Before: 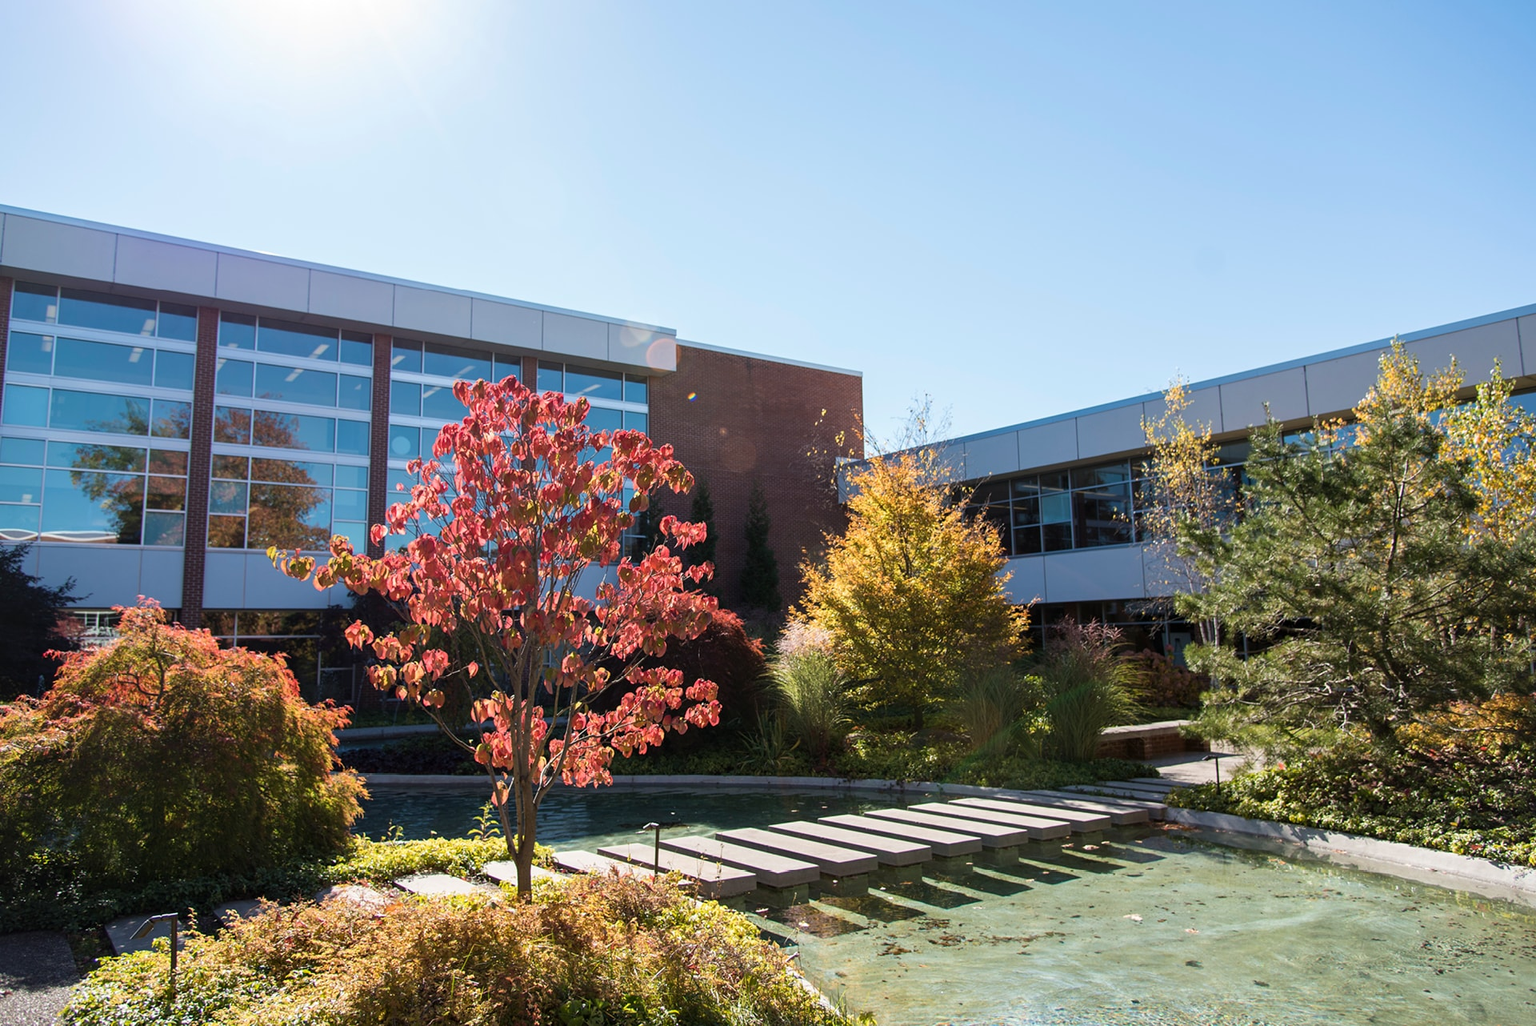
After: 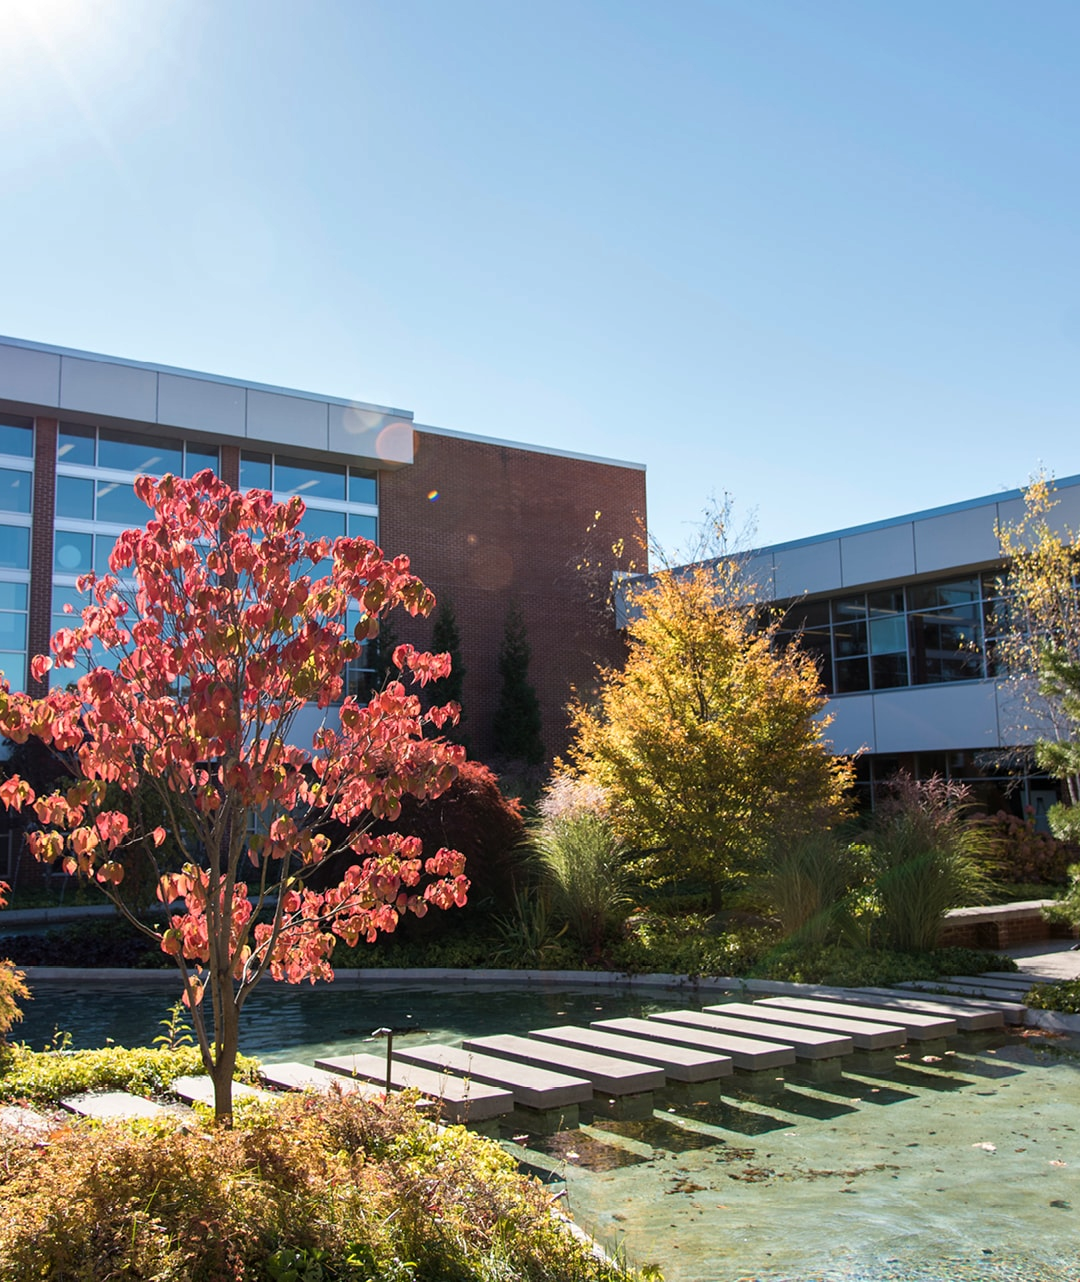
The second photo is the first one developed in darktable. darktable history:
crop and rotate: left 22.516%, right 21.234%
shadows and highlights: shadows 12, white point adjustment 1.2, soften with gaussian
